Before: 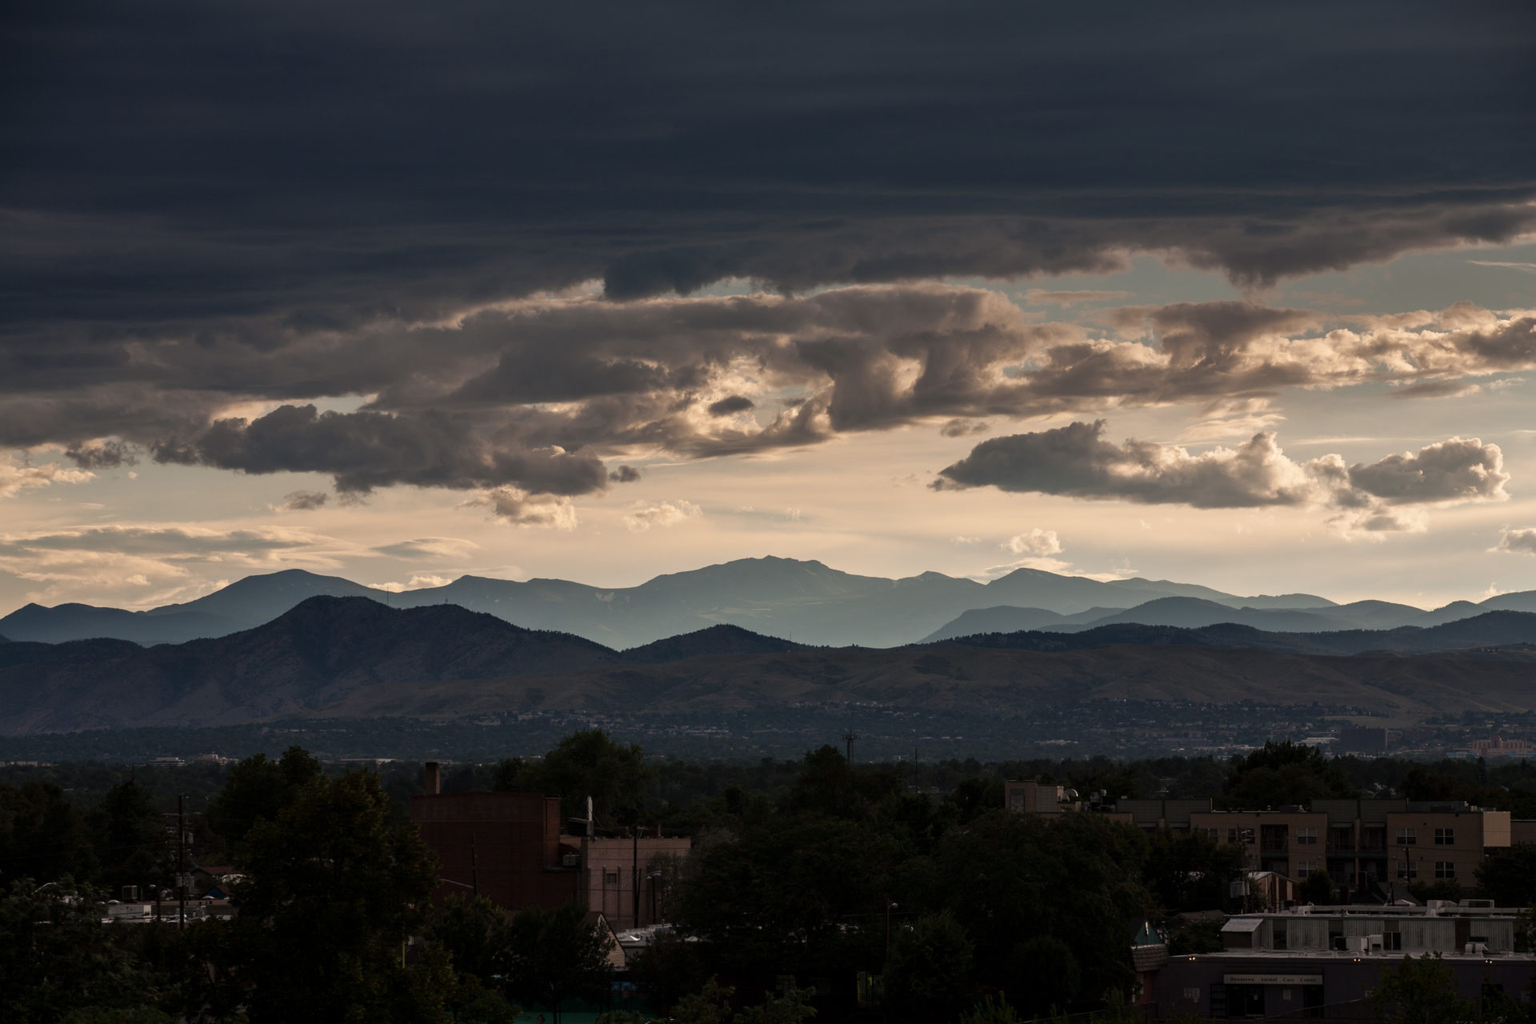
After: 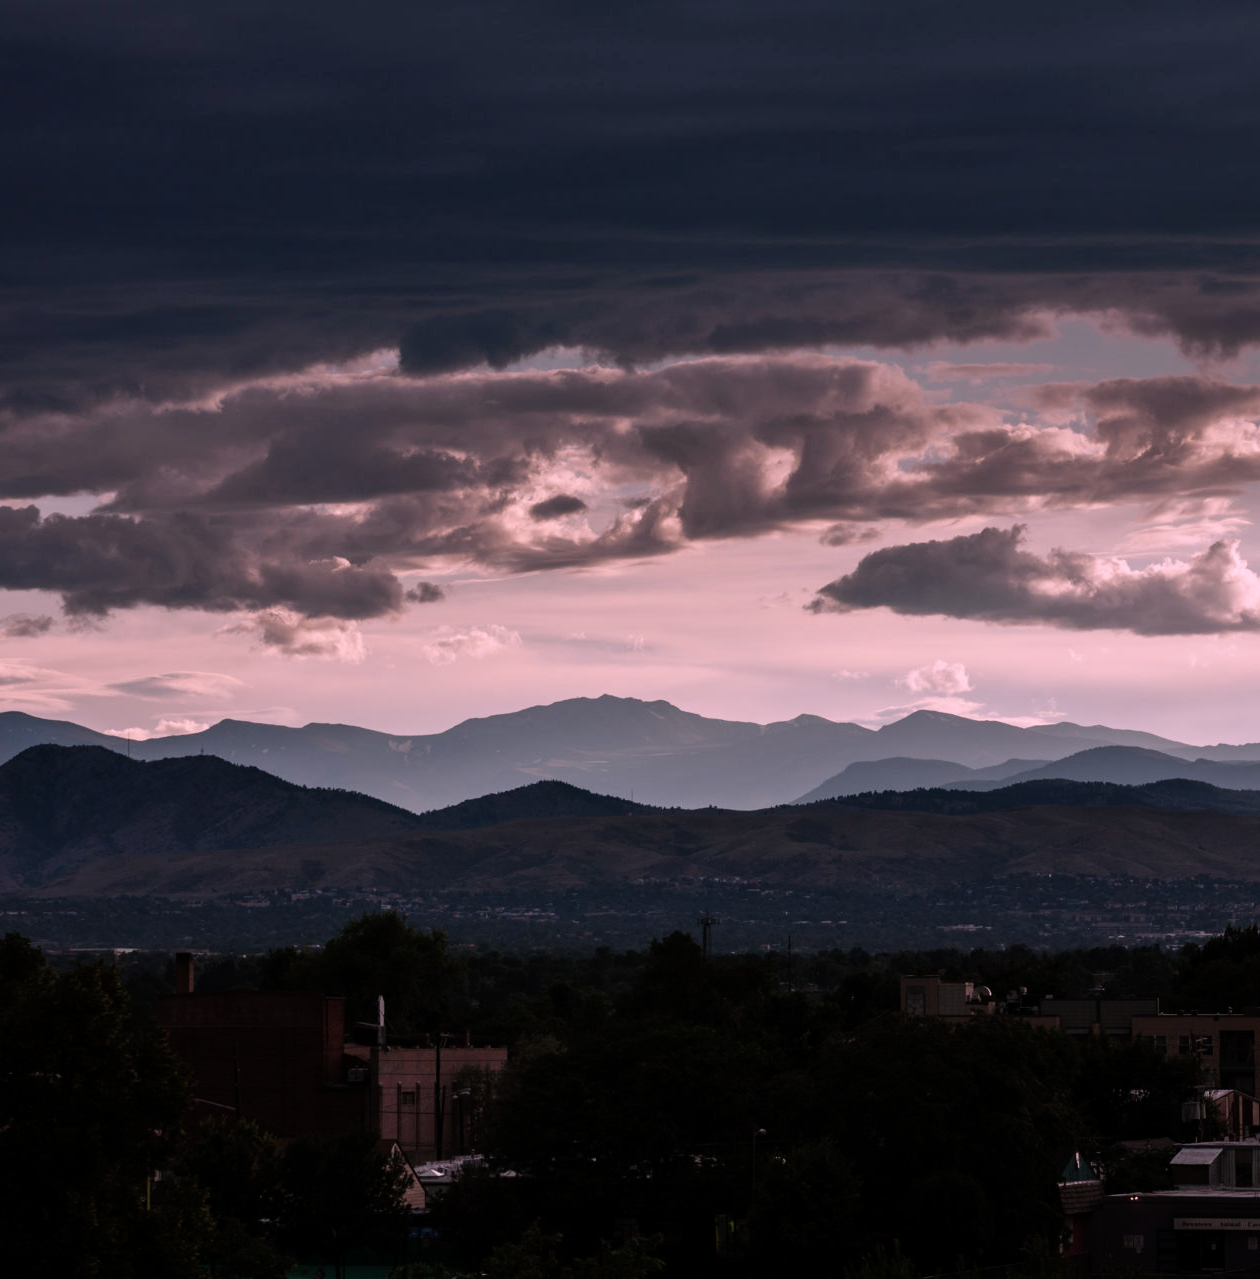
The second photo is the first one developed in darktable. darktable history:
color correction: highlights a* 15.89, highlights b* -19.88
crop and rotate: left 18.592%, right 15.752%
tone curve: curves: ch0 [(0, 0) (0.068, 0.031) (0.183, 0.13) (0.341, 0.319) (0.547, 0.545) (0.828, 0.817) (1, 0.968)]; ch1 [(0, 0) (0.23, 0.166) (0.34, 0.308) (0.371, 0.337) (0.429, 0.408) (0.477, 0.466) (0.499, 0.5) (0.529, 0.528) (0.559, 0.578) (0.743, 0.798) (1, 1)]; ch2 [(0, 0) (0.431, 0.419) (0.495, 0.502) (0.524, 0.525) (0.568, 0.543) (0.6, 0.597) (0.634, 0.644) (0.728, 0.722) (1, 1)], preserve colors none
